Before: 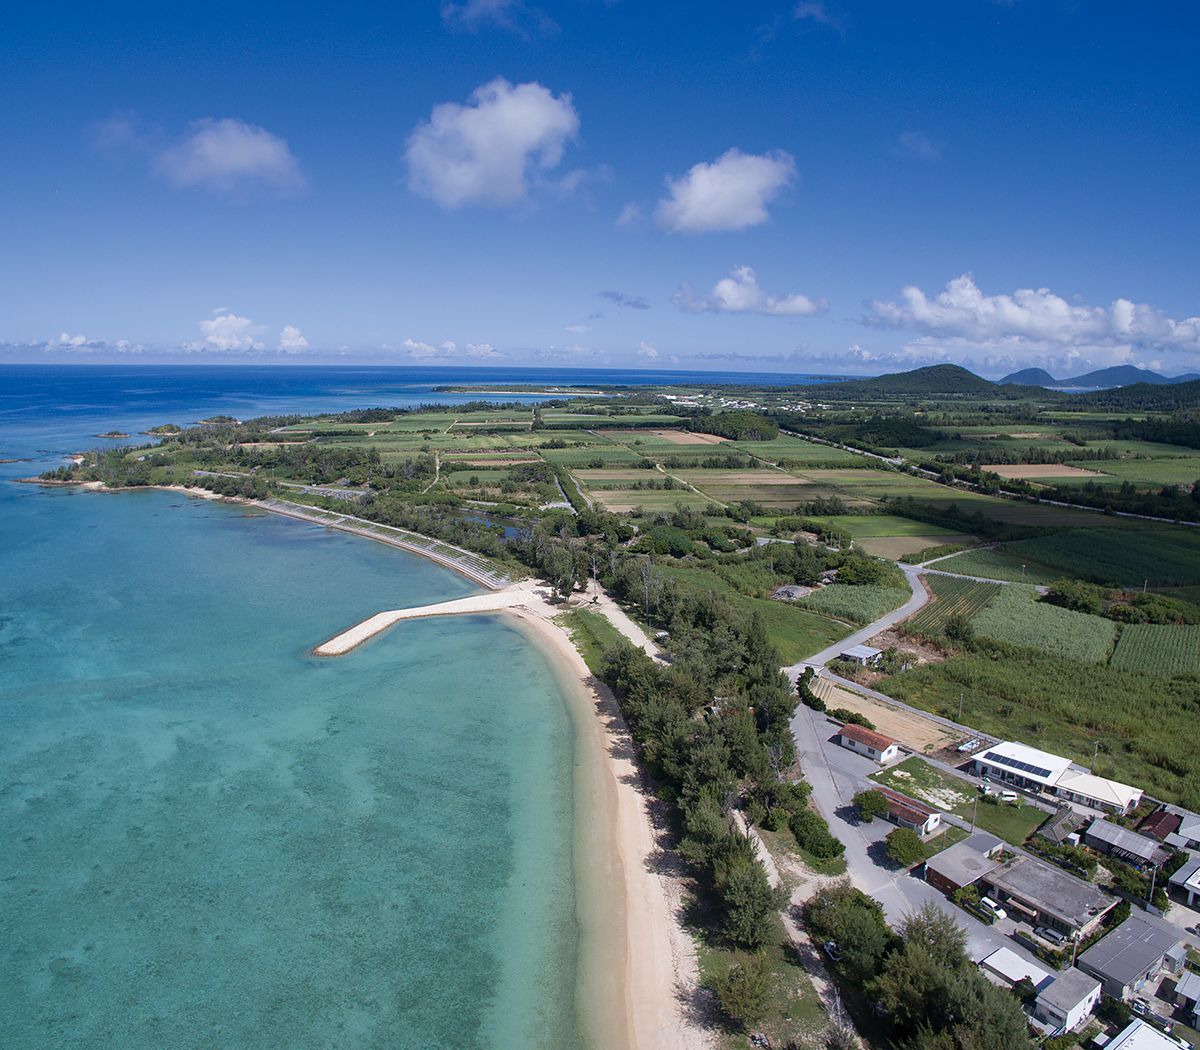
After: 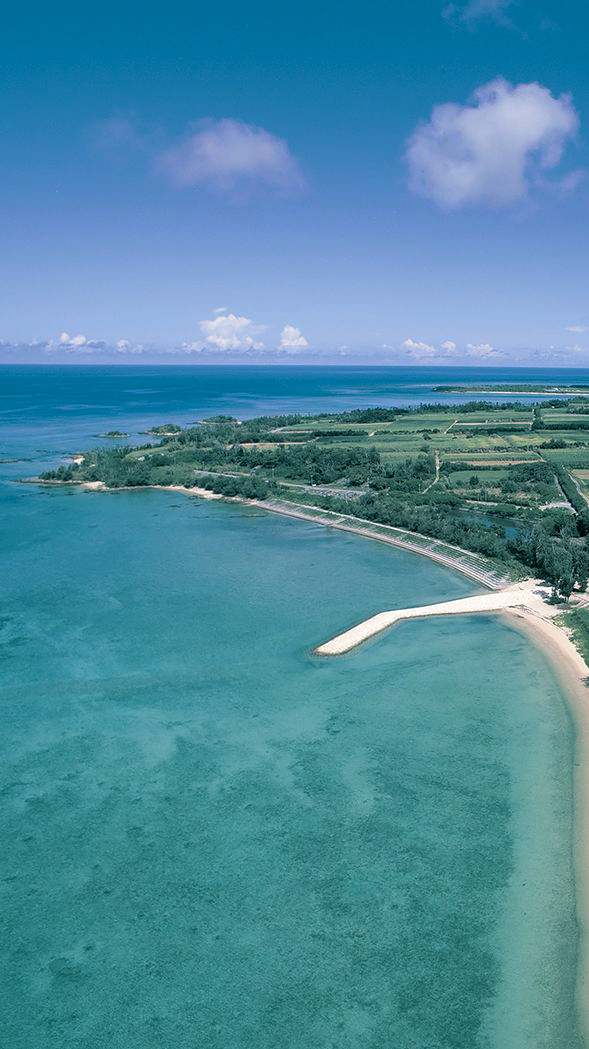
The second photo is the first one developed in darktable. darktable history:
exposure: black level correction 0.001, exposure 0.14 EV, compensate highlight preservation false
levels: mode automatic, black 0.023%, white 99.97%, levels [0.062, 0.494, 0.925]
tone equalizer: on, module defaults
split-toning: shadows › hue 186.43°, highlights › hue 49.29°, compress 30.29%
crop and rotate: left 0%, top 0%, right 50.845%
